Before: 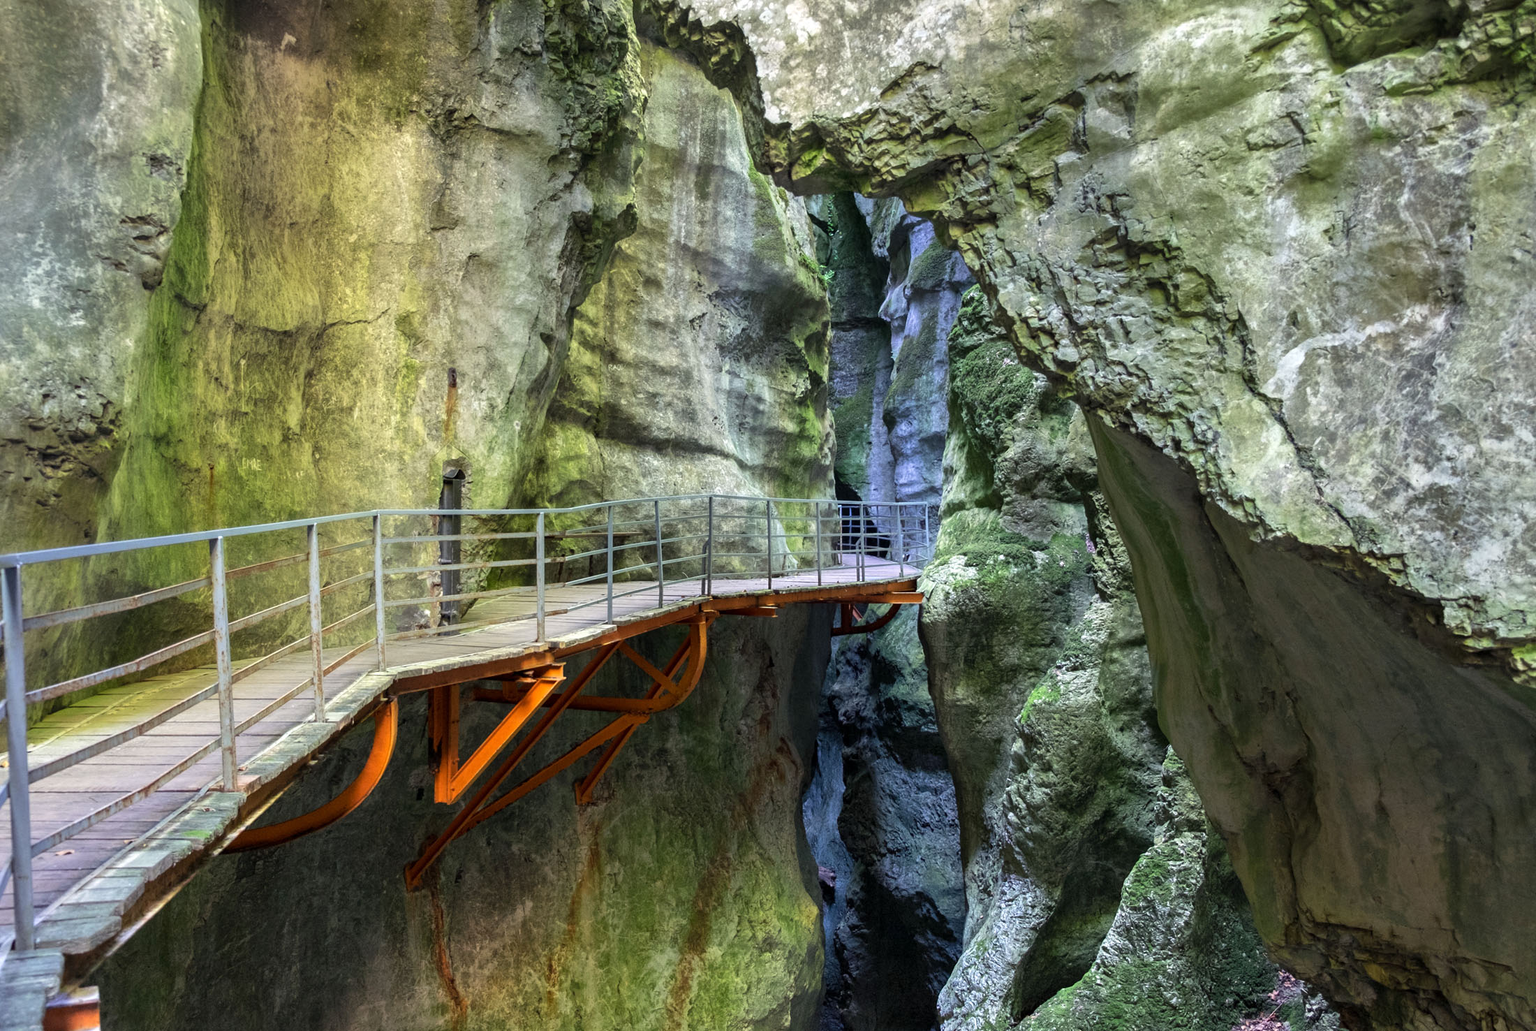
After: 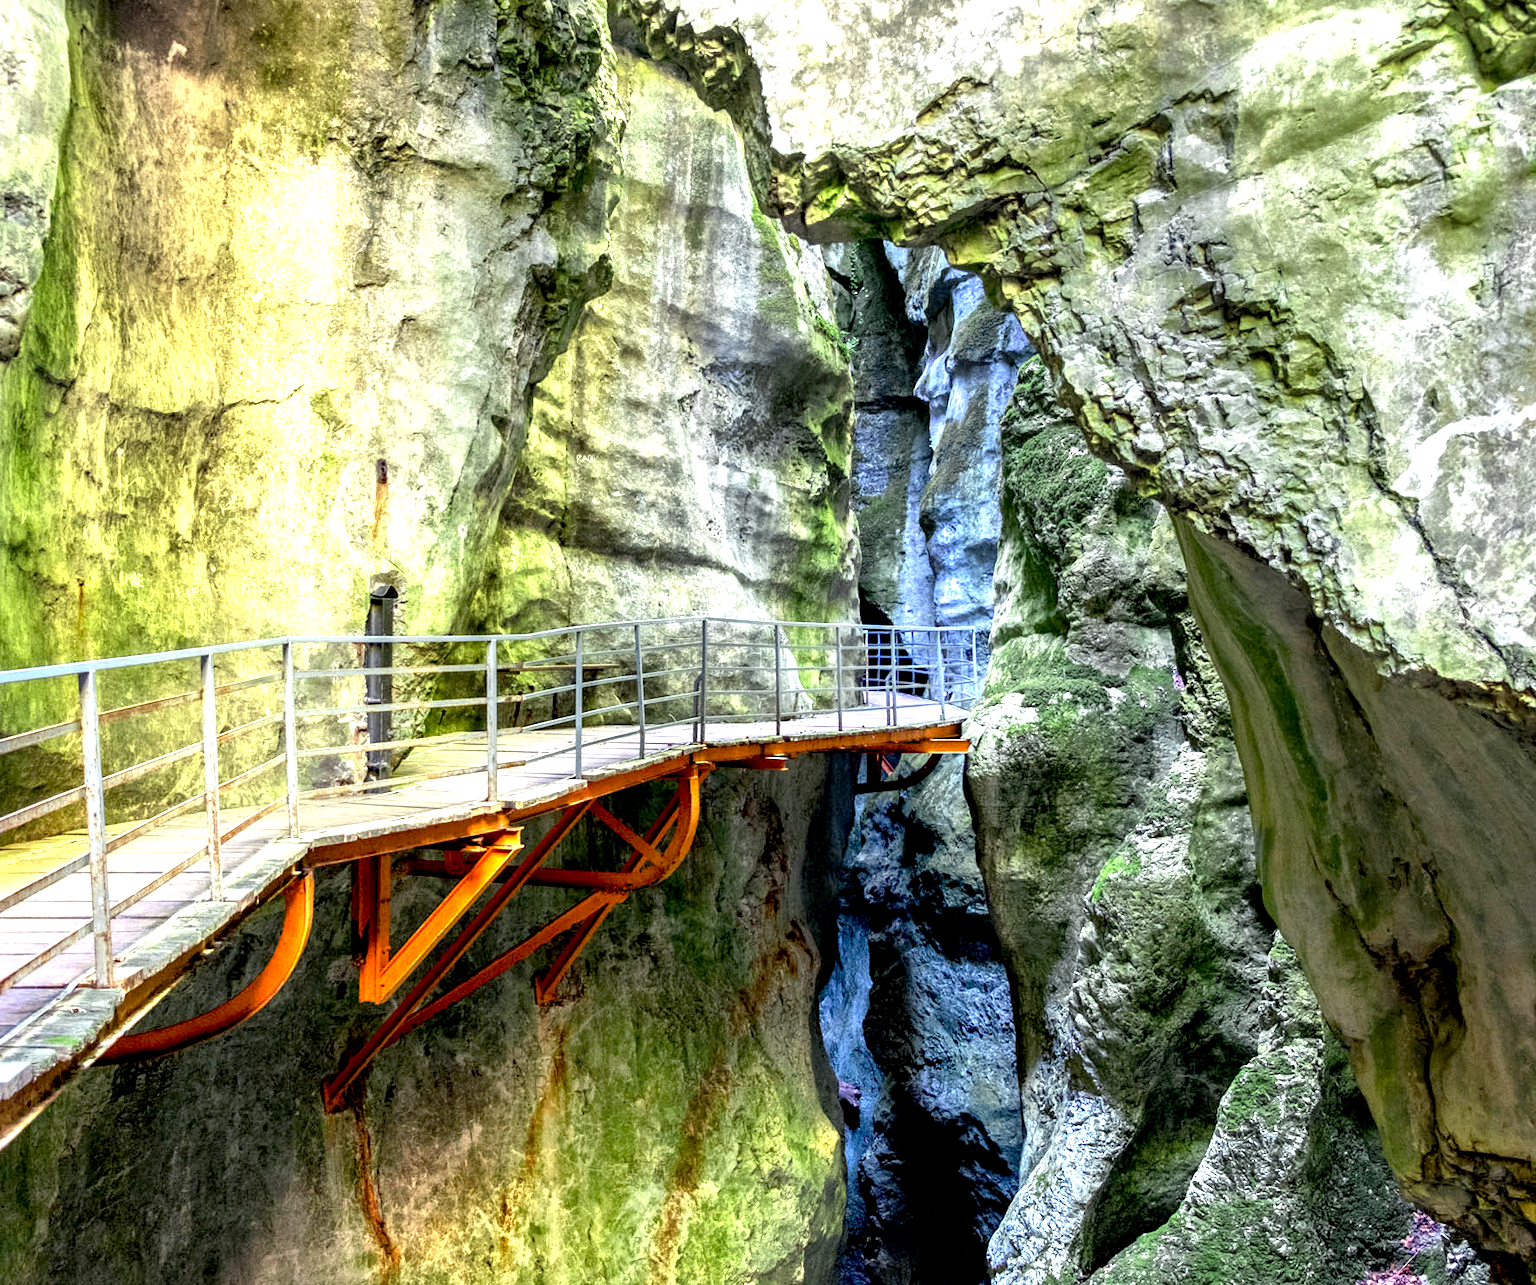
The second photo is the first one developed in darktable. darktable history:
crop and rotate: left 9.587%, right 10.284%
color zones: curves: ch0 [(0.004, 0.305) (0.261, 0.623) (0.389, 0.399) (0.708, 0.571) (0.947, 0.34)]; ch1 [(0.025, 0.645) (0.229, 0.584) (0.326, 0.551) (0.484, 0.262) (0.757, 0.643)]
local contrast: on, module defaults
exposure: black level correction 0.01, exposure 1 EV, compensate highlight preservation false
